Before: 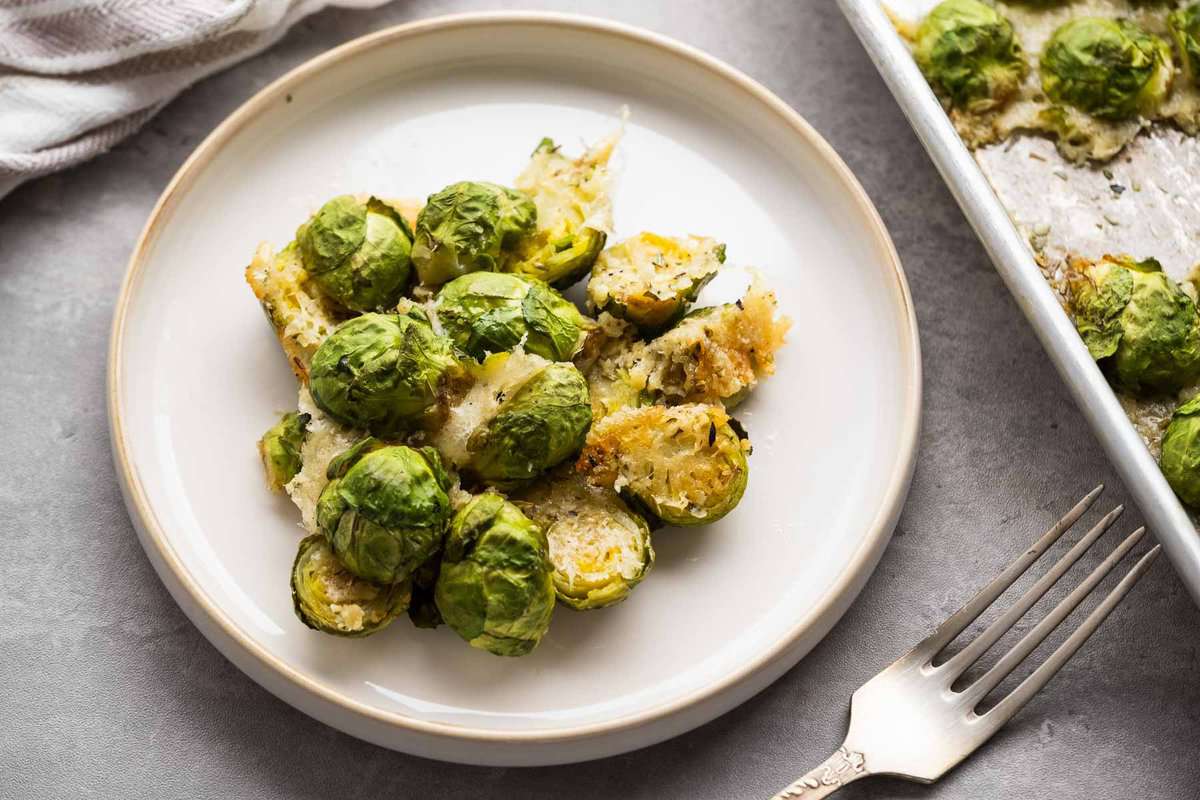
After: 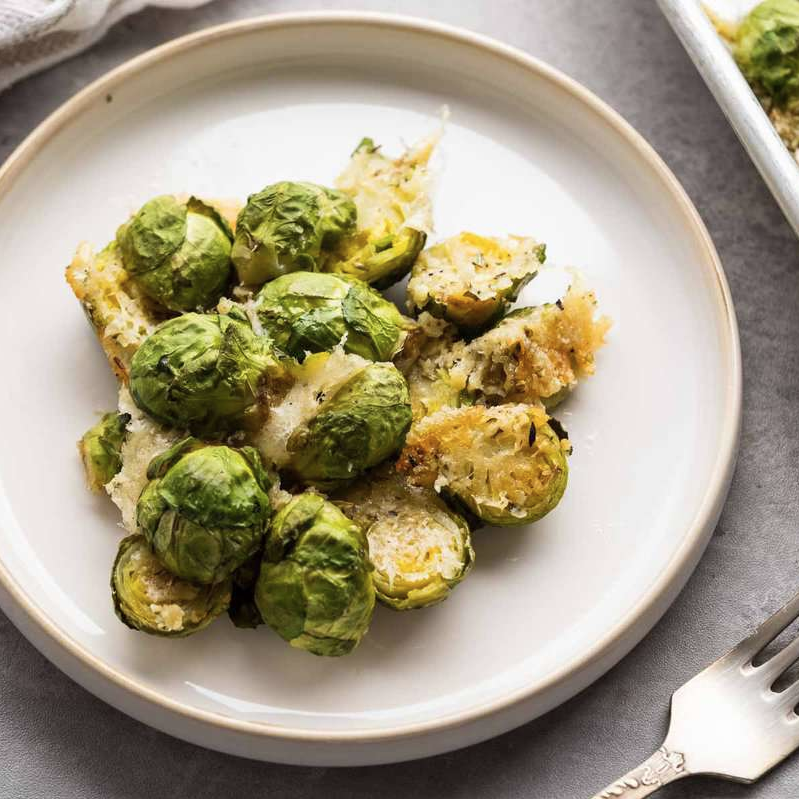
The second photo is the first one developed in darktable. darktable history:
crop and rotate: left 15.055%, right 18.278%
contrast brightness saturation: saturation -0.1
